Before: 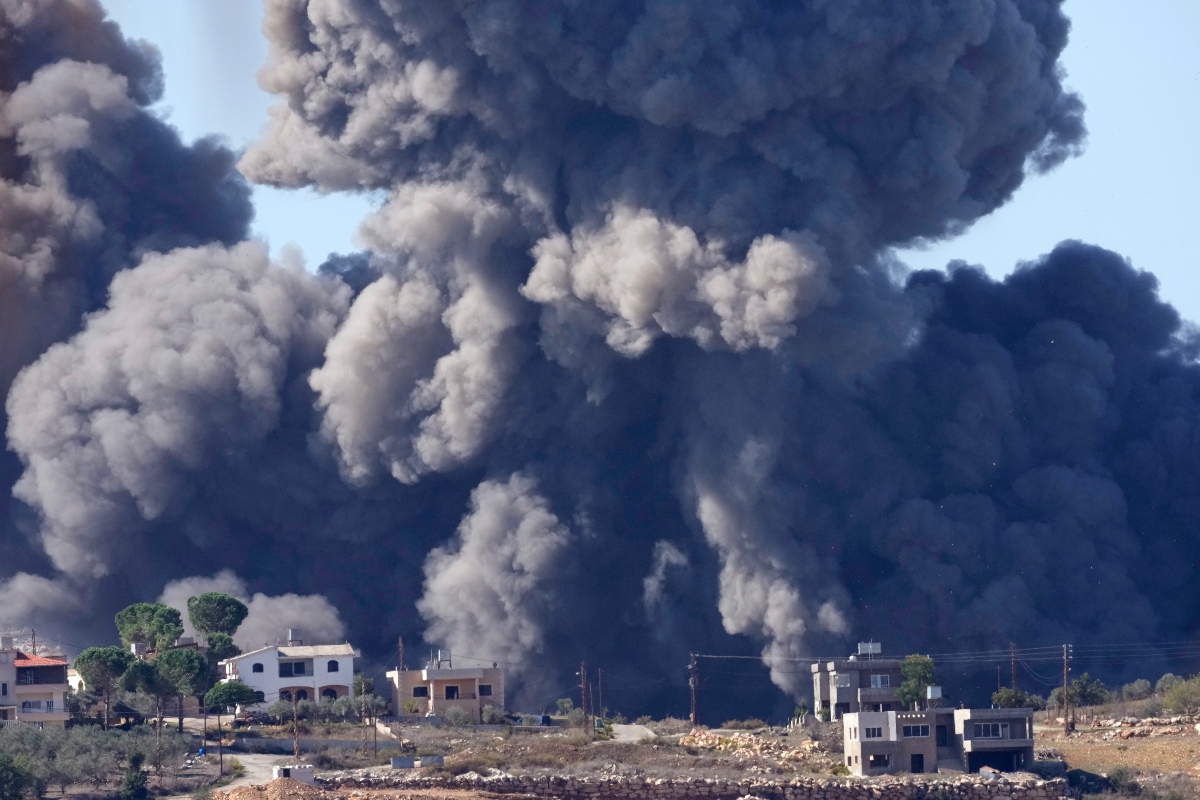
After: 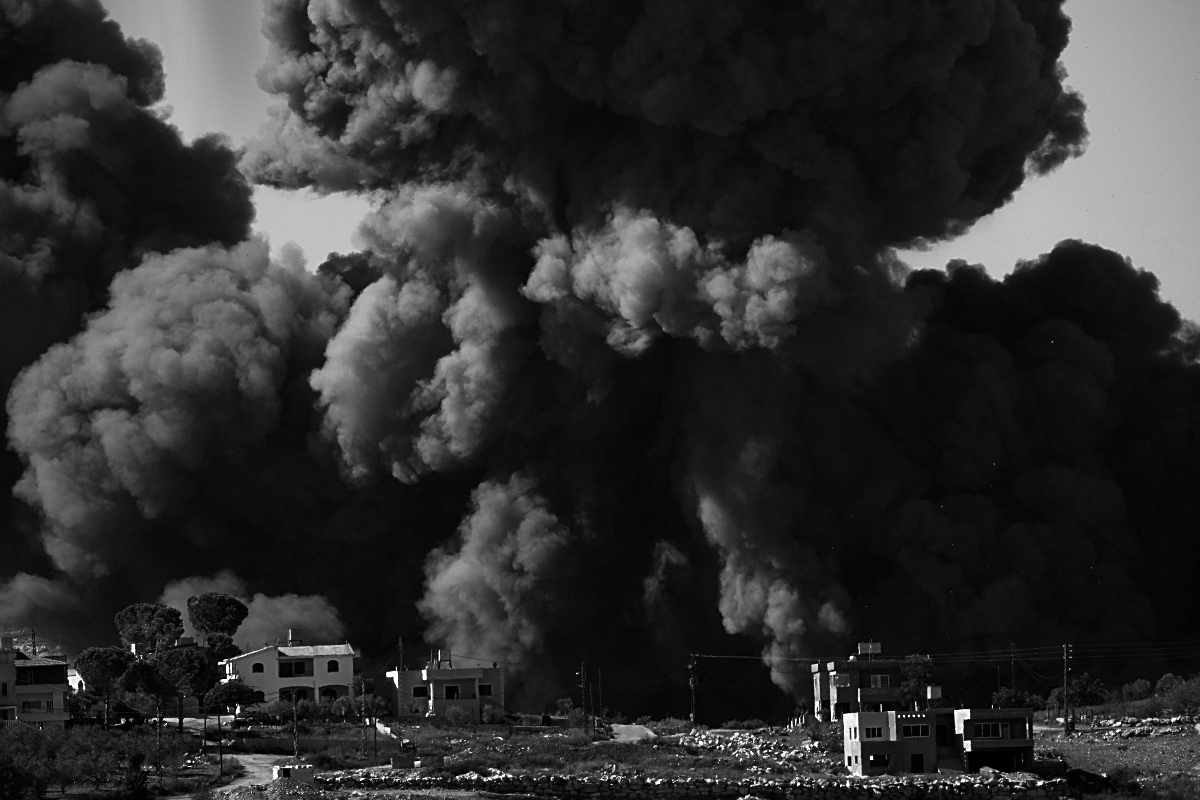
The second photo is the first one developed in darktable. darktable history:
vignetting: fall-off radius 60.92%
contrast brightness saturation: contrast -0.03, brightness -0.59, saturation -1
sharpen: on, module defaults
